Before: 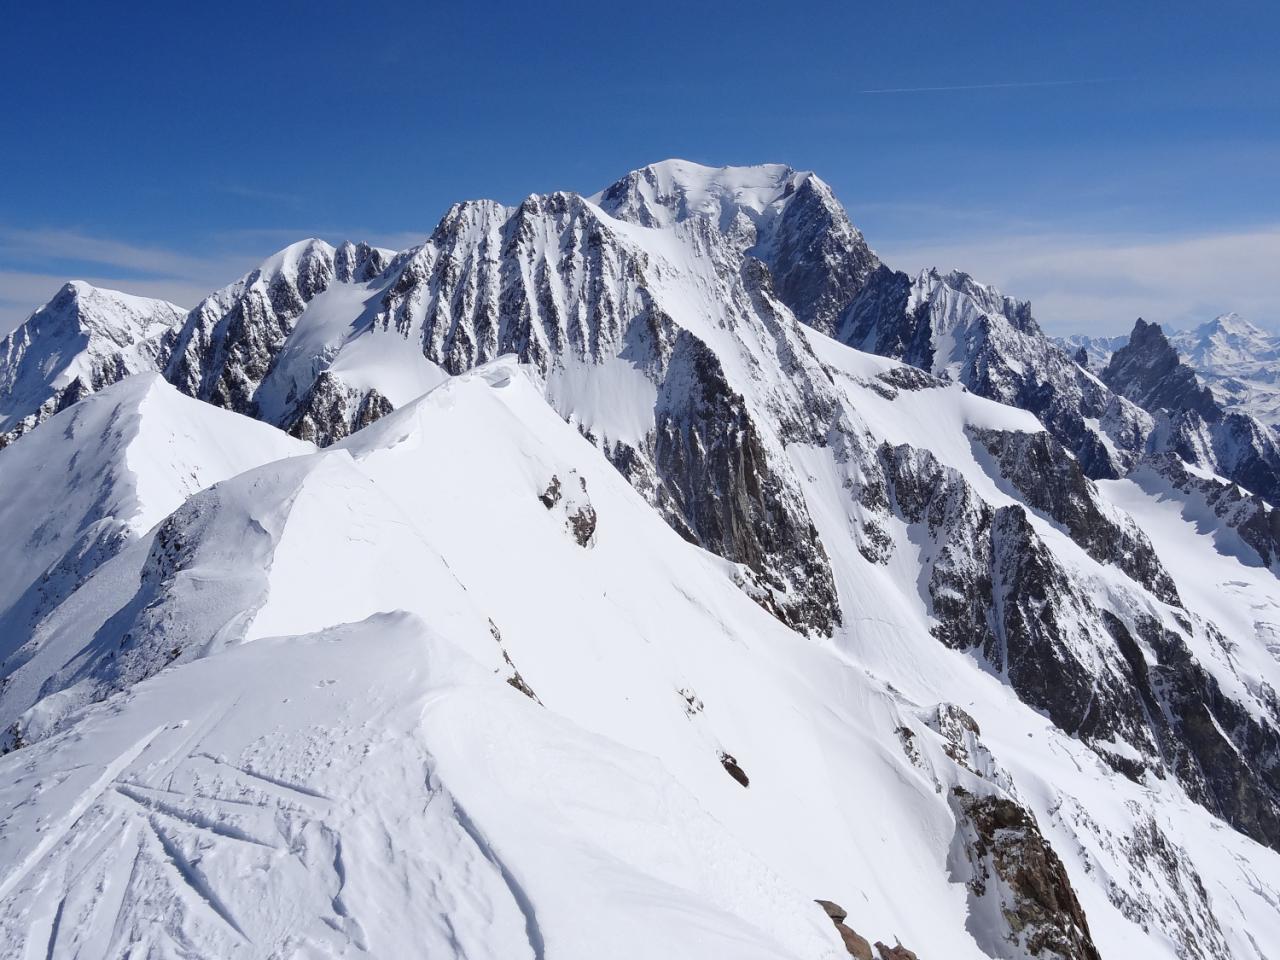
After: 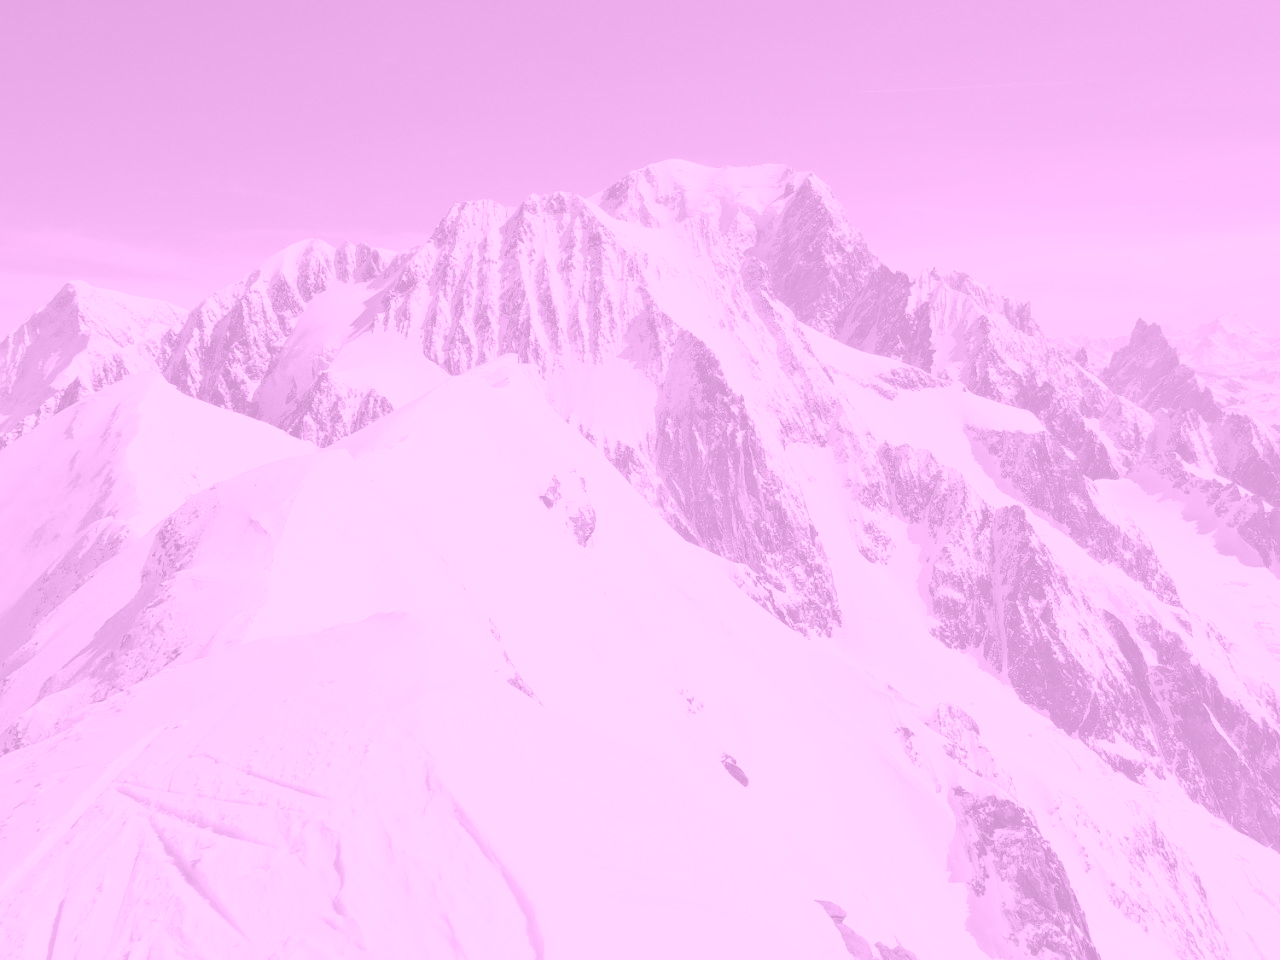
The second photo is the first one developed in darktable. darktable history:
filmic rgb: black relative exposure -7.65 EV, white relative exposure 4.56 EV, hardness 3.61
color balance rgb: shadows lift › chroma 2%, shadows lift › hue 219.6°, power › hue 313.2°, highlights gain › chroma 3%, highlights gain › hue 75.6°, global offset › luminance 0.5%, perceptual saturation grading › global saturation 15.33%, perceptual saturation grading › highlights -19.33%, perceptual saturation grading › shadows 20%, global vibrance 20%
colorize: hue 331.2°, saturation 75%, source mix 30.28%, lightness 70.52%, version 1
